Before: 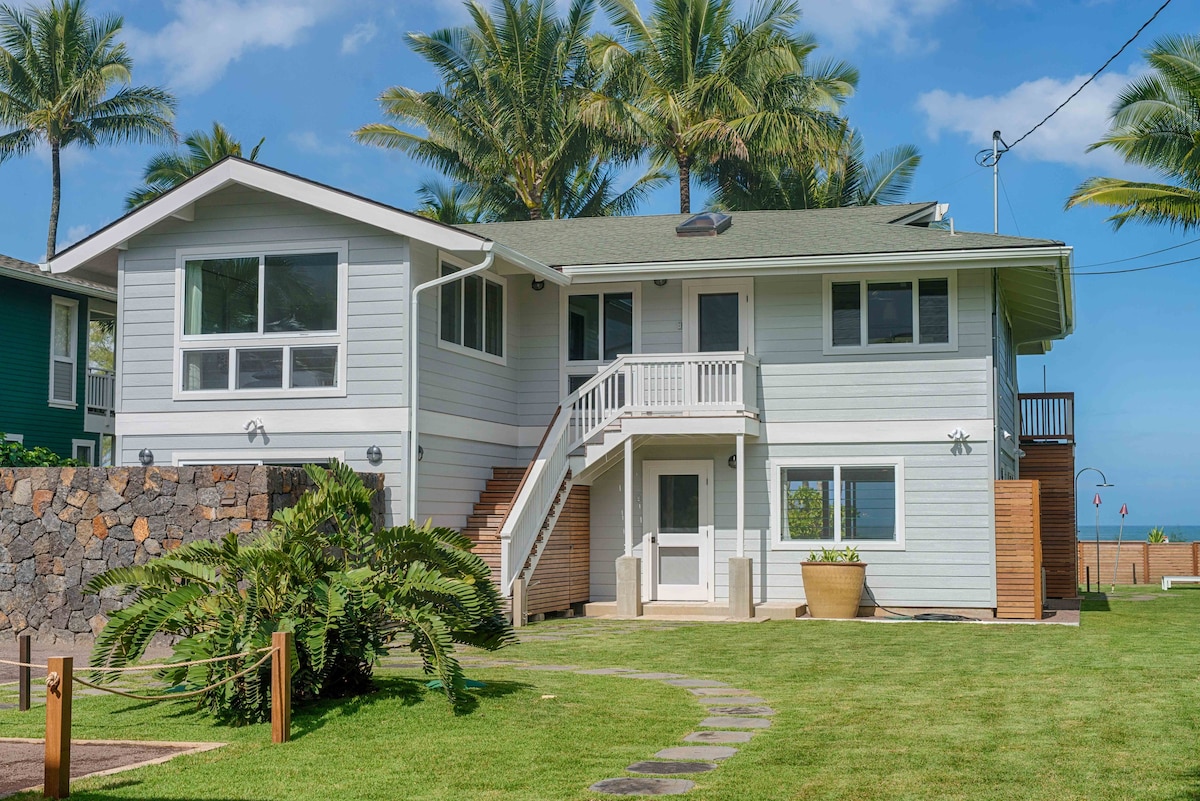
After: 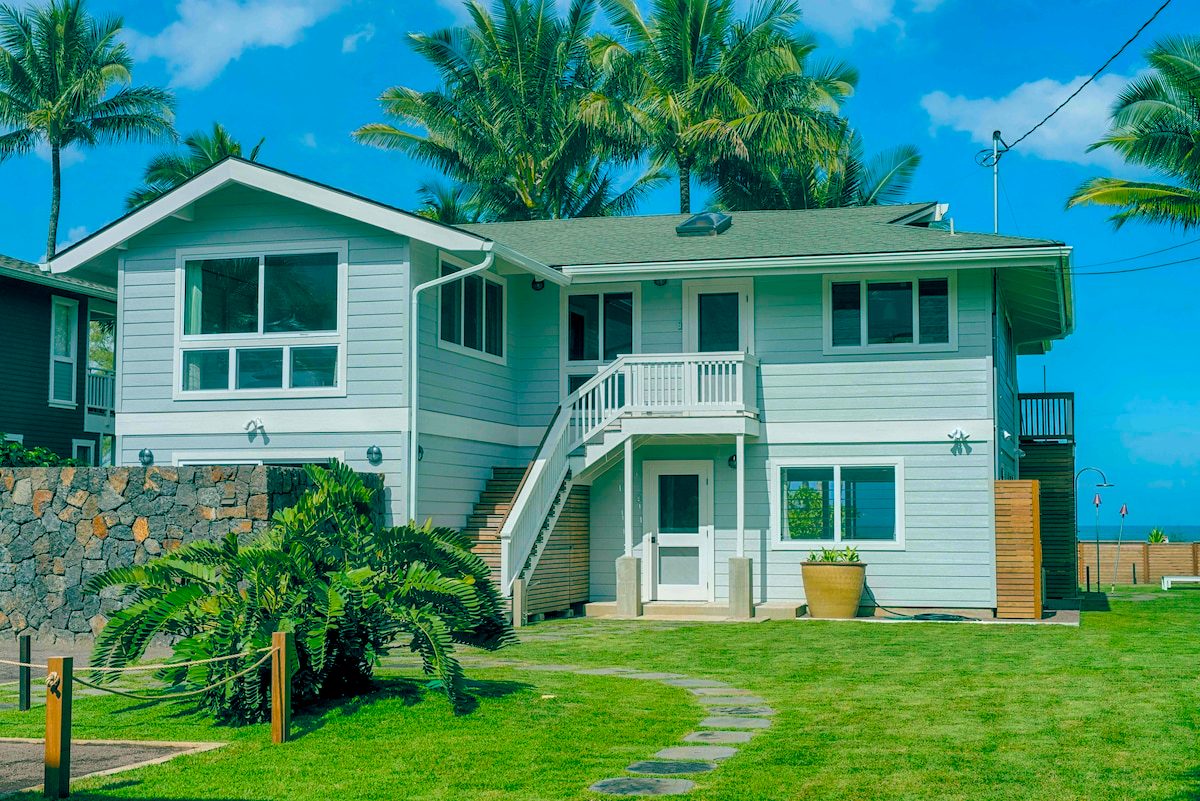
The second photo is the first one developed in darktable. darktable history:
color balance rgb: global offset › luminance -0.527%, global offset › chroma 0.907%, global offset › hue 176.44°, linear chroma grading › global chroma 15.2%, perceptual saturation grading › global saturation 24.97%
